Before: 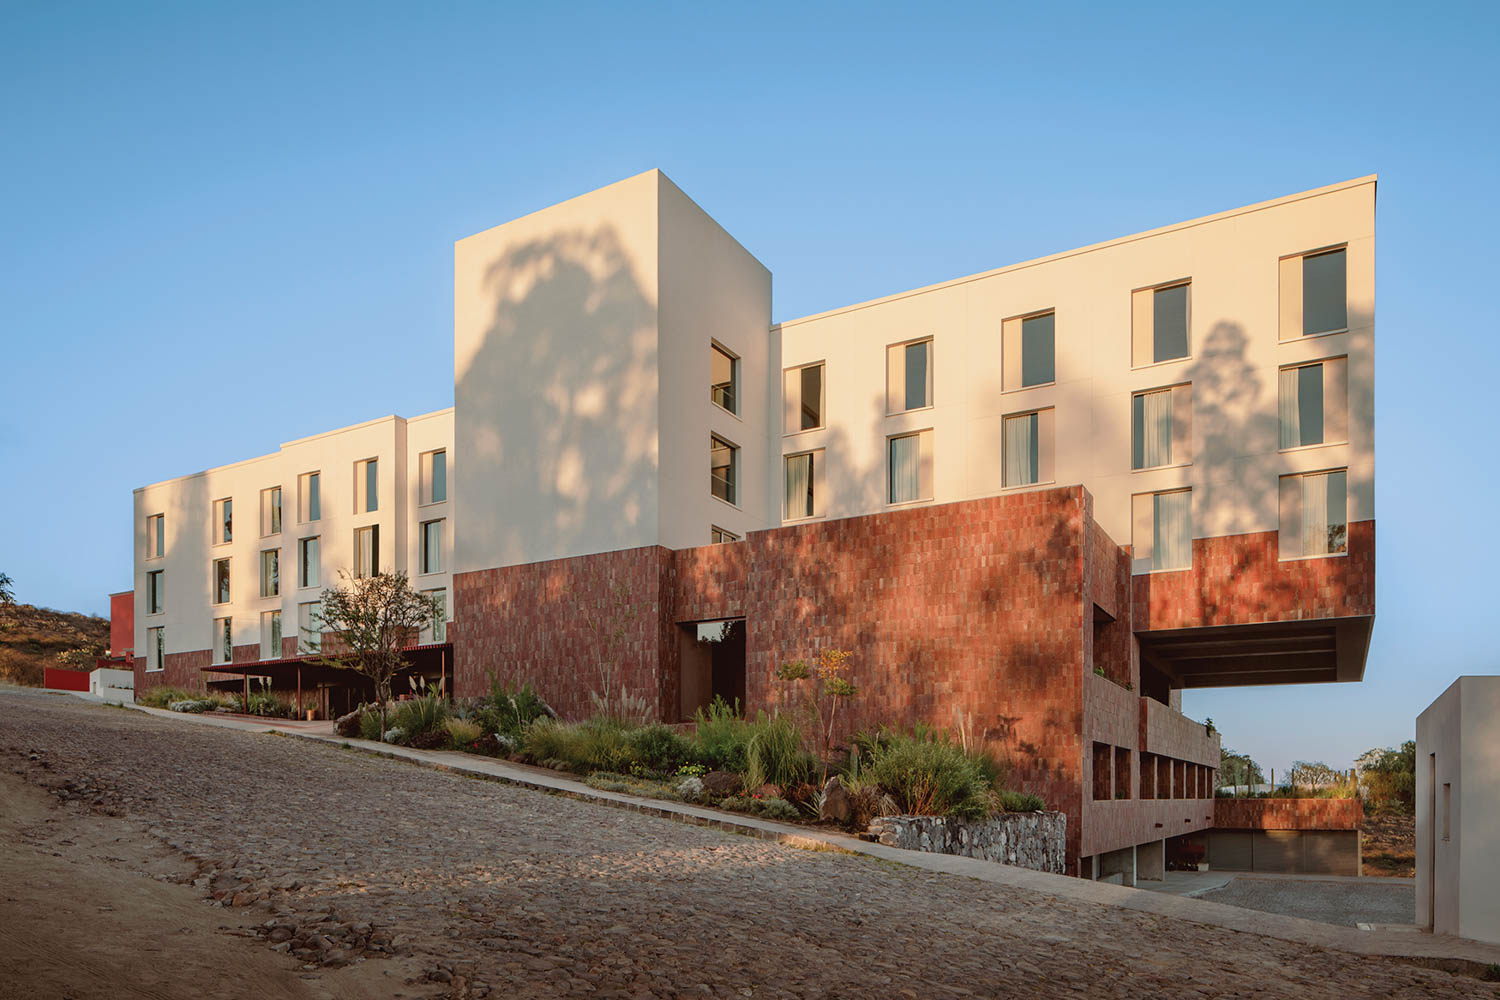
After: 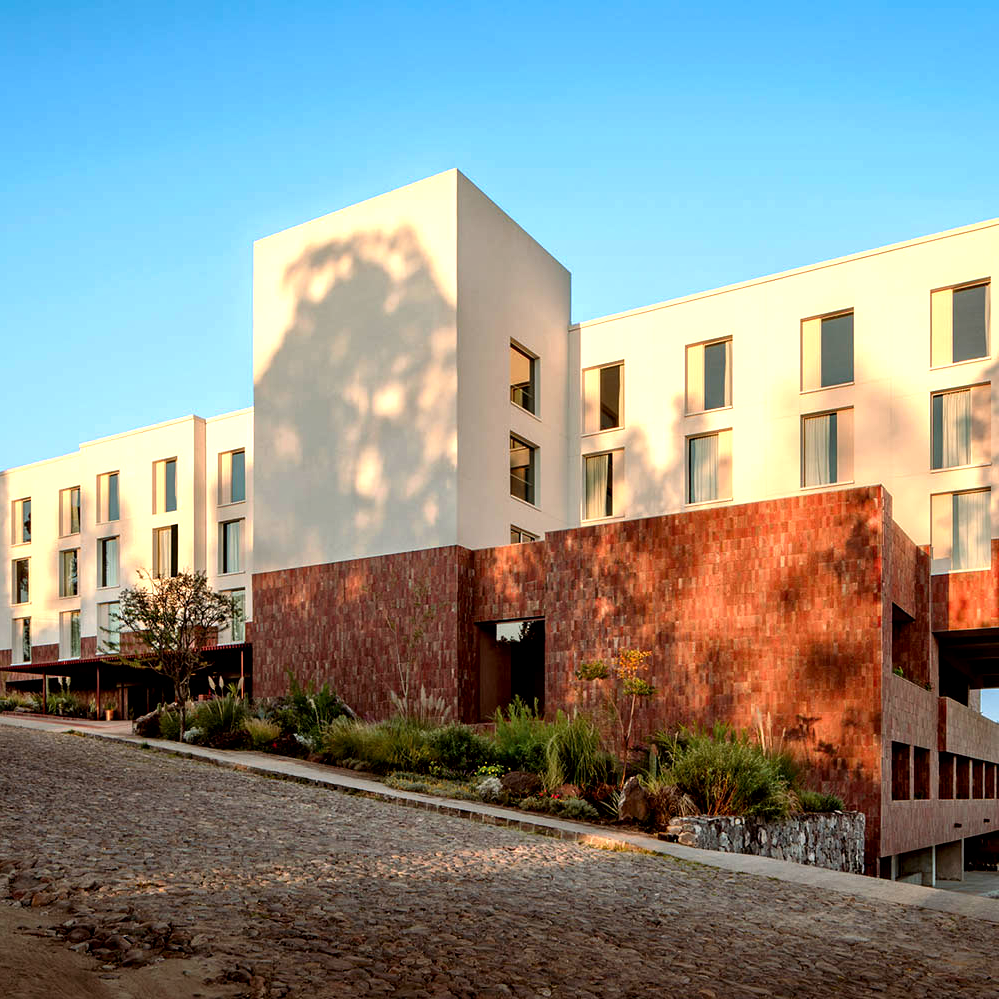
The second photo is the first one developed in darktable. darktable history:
color correction: saturation 0.99
color balance: lift [0.991, 1, 1, 1], gamma [0.996, 1, 1, 1], input saturation 98.52%, contrast 20.34%, output saturation 103.72%
local contrast: mode bilateral grid, contrast 20, coarseness 50, detail 120%, midtone range 0.2
crop and rotate: left 13.409%, right 19.924%
exposure: exposure 0.207 EV, compensate highlight preservation false
